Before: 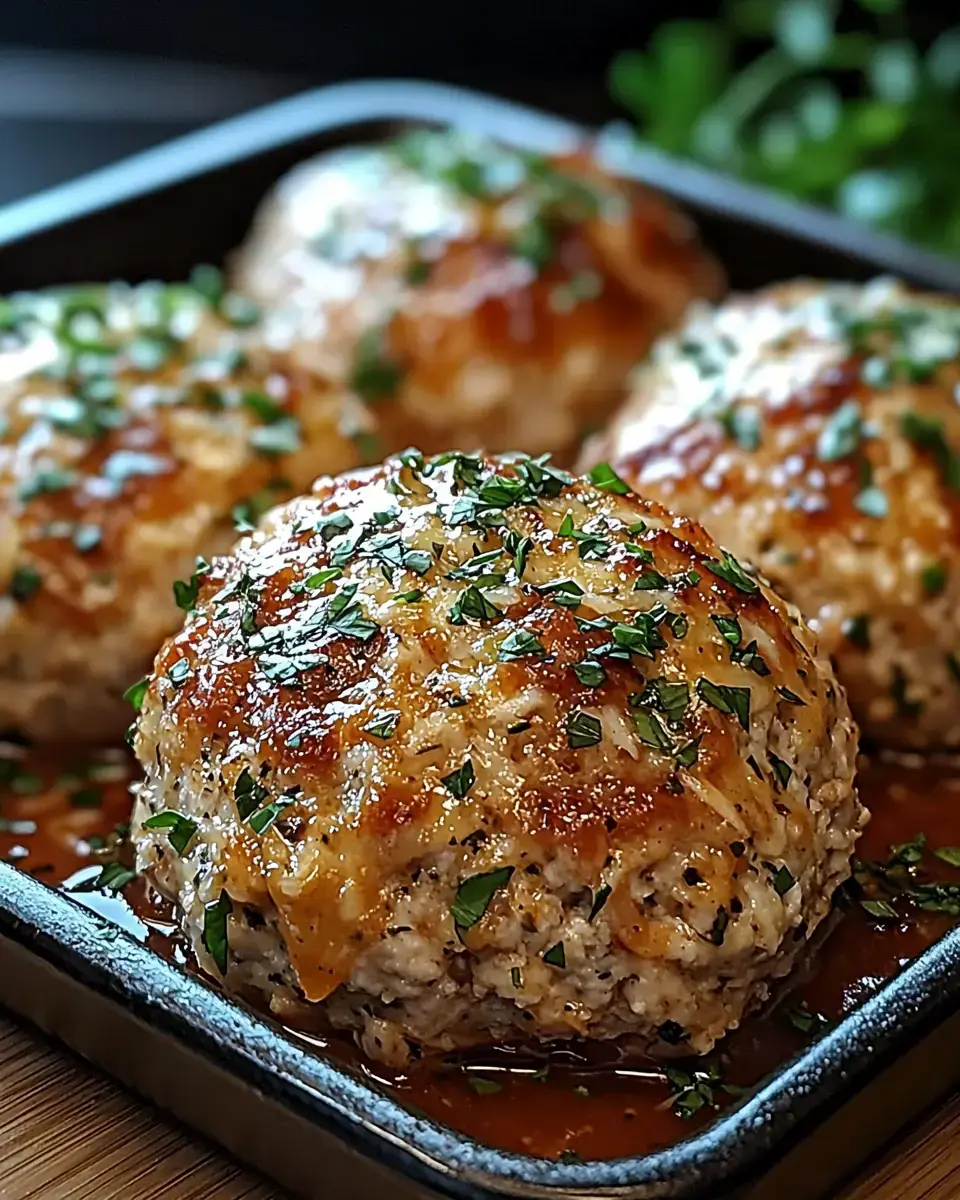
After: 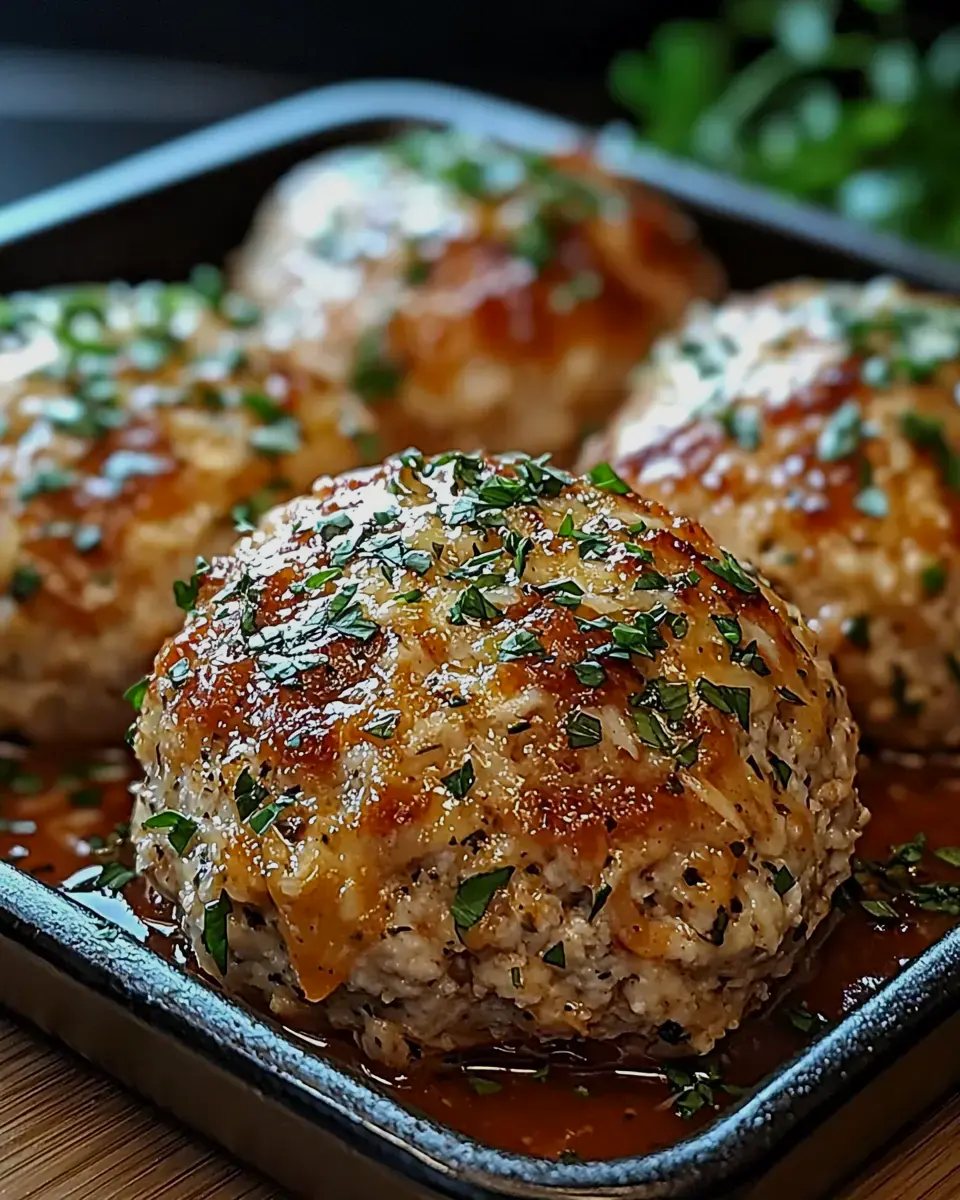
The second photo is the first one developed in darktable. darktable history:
shadows and highlights: radius 121.13, shadows 21.4, white point adjustment -9.72, highlights -14.39, soften with gaussian
exposure: compensate highlight preservation false
